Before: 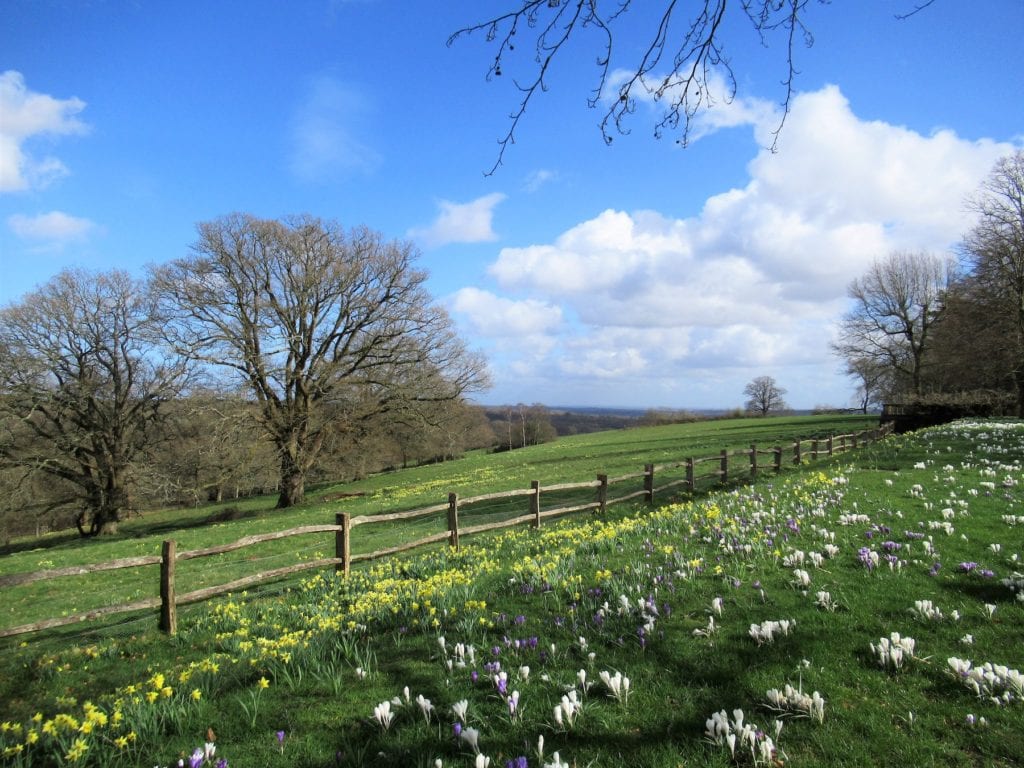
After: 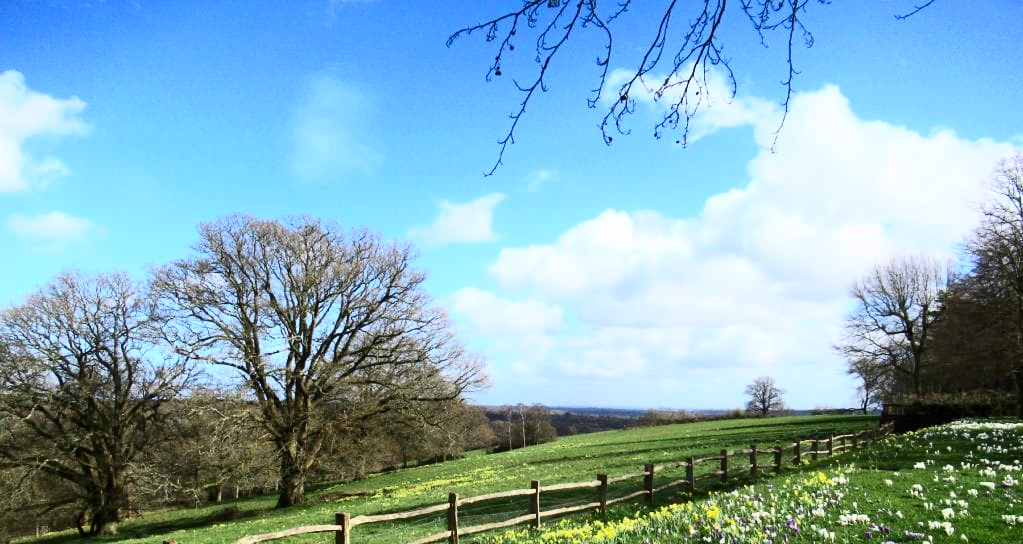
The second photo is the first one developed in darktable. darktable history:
crop: bottom 29.083%
exposure: exposure 0.014 EV, compensate exposure bias true, compensate highlight preservation false
contrast brightness saturation: contrast 0.407, brightness 0.108, saturation 0.211
